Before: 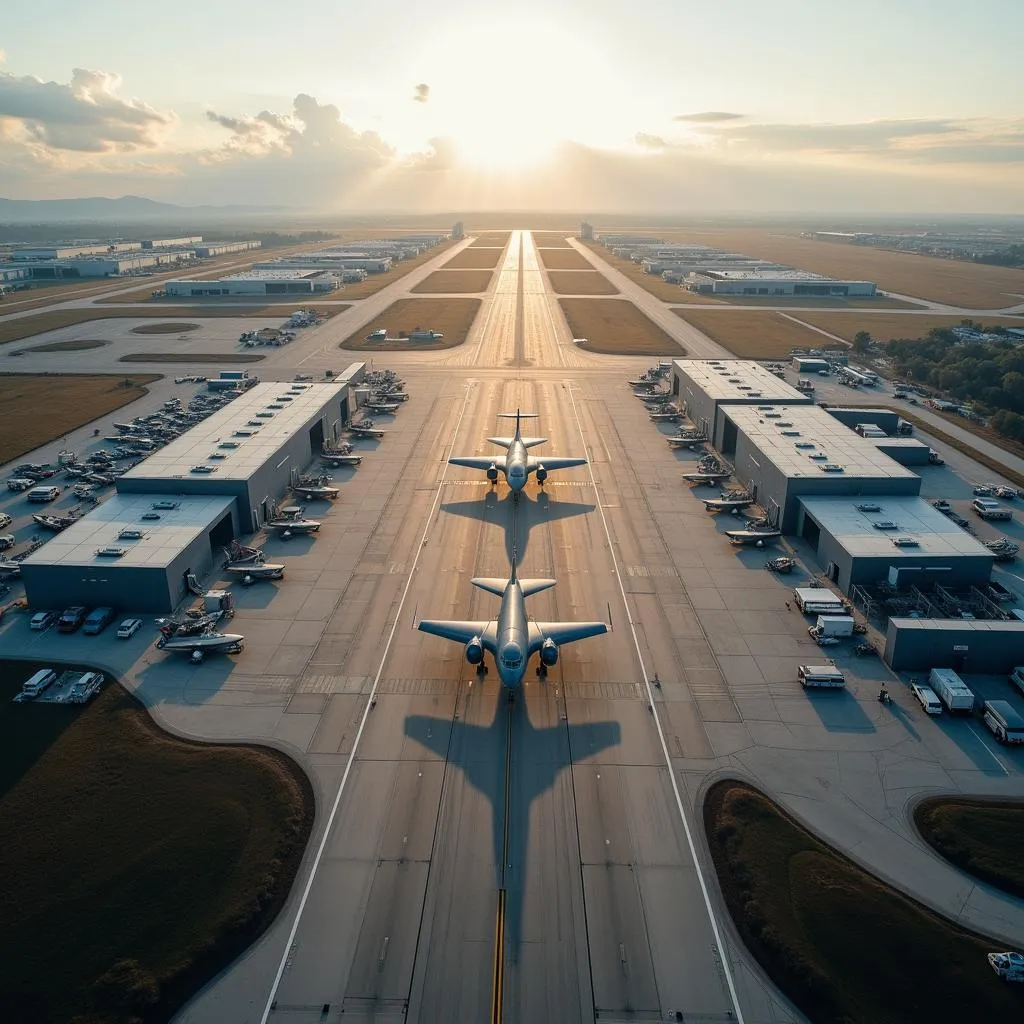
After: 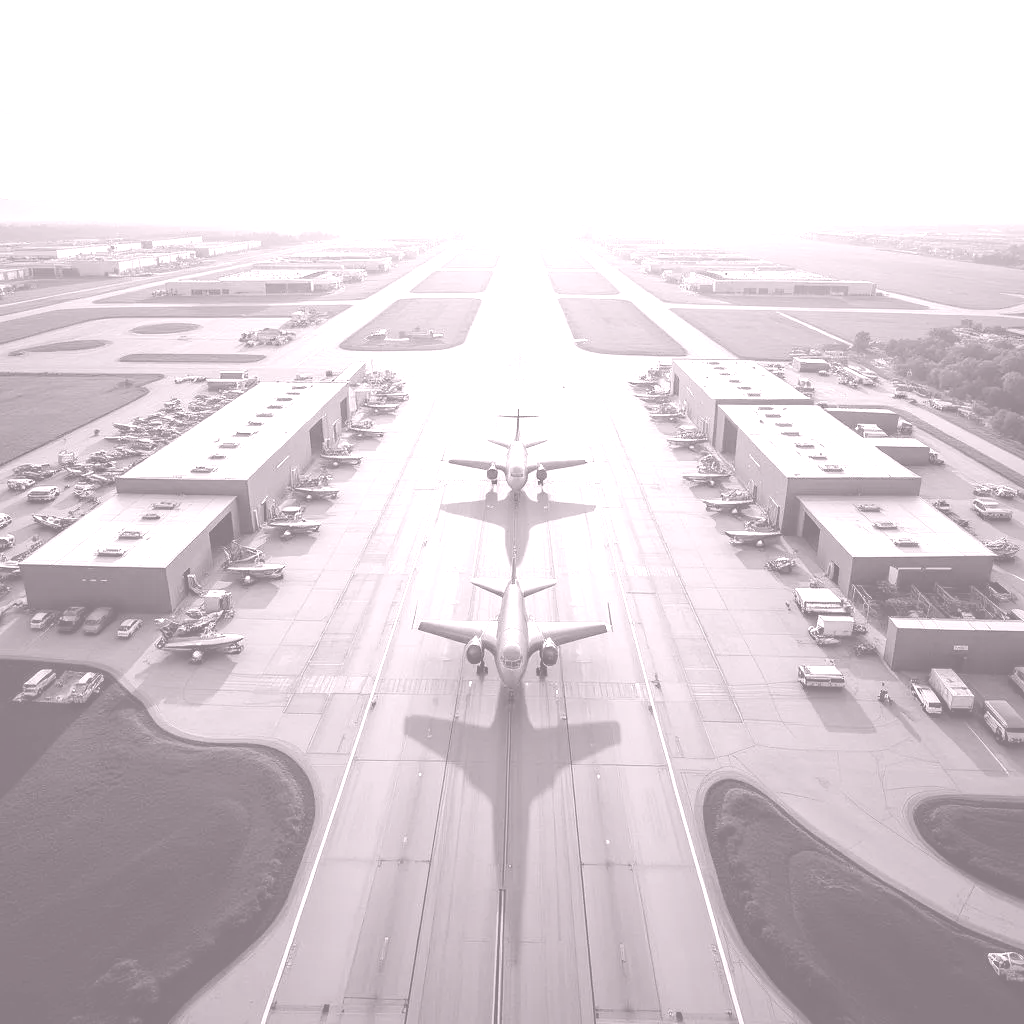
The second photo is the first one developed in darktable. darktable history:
color zones: curves: ch1 [(0.235, 0.558) (0.75, 0.5)]; ch2 [(0.25, 0.462) (0.749, 0.457)], mix 25.94%
colorize: hue 25.2°, saturation 83%, source mix 82%, lightness 79%, version 1
white balance: emerald 1
